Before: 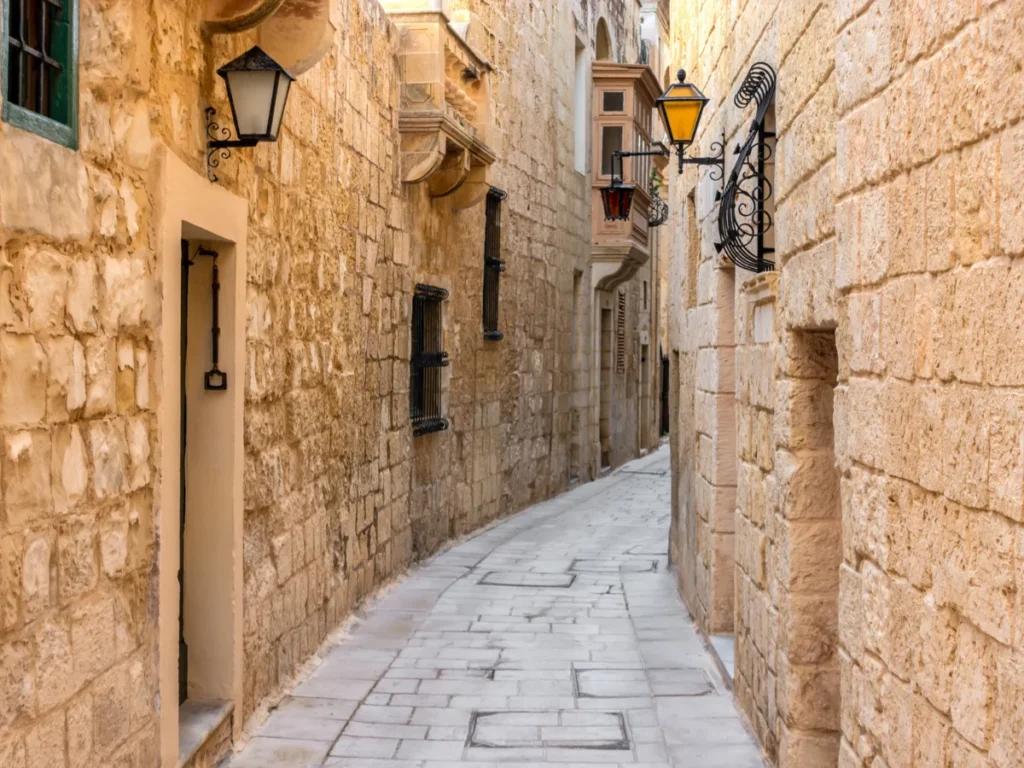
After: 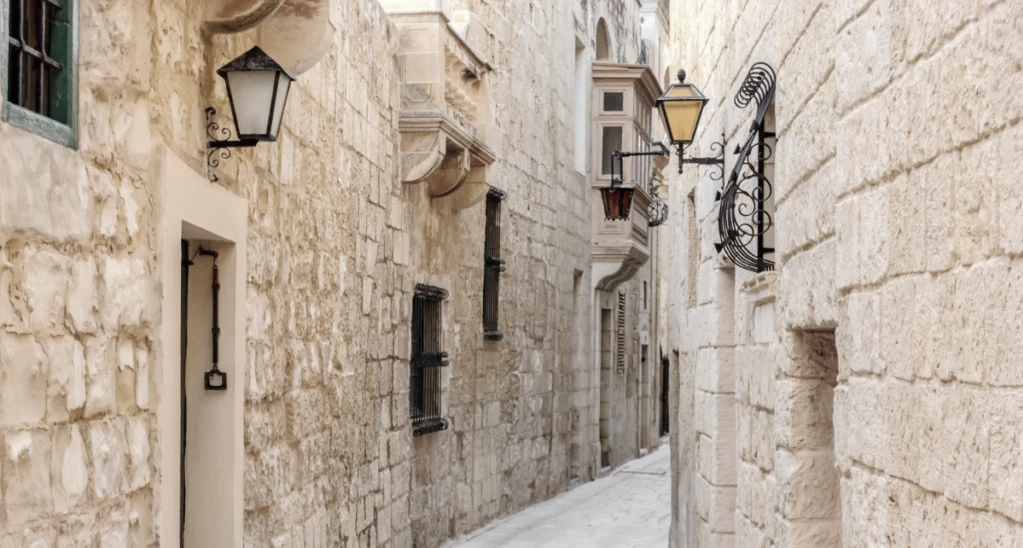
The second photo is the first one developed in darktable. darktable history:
color zones: curves: ch0 [(0, 0.6) (0.129, 0.508) (0.193, 0.483) (0.429, 0.5) (0.571, 0.5) (0.714, 0.5) (0.857, 0.5) (1, 0.6)]; ch1 [(0, 0.481) (0.112, 0.245) (0.213, 0.223) (0.429, 0.233) (0.571, 0.231) (0.683, 0.242) (0.857, 0.296) (1, 0.481)]
base curve: curves: ch0 [(0, 0) (0.158, 0.273) (0.879, 0.895) (1, 1)], preserve colors none
crop: bottom 28.576%
